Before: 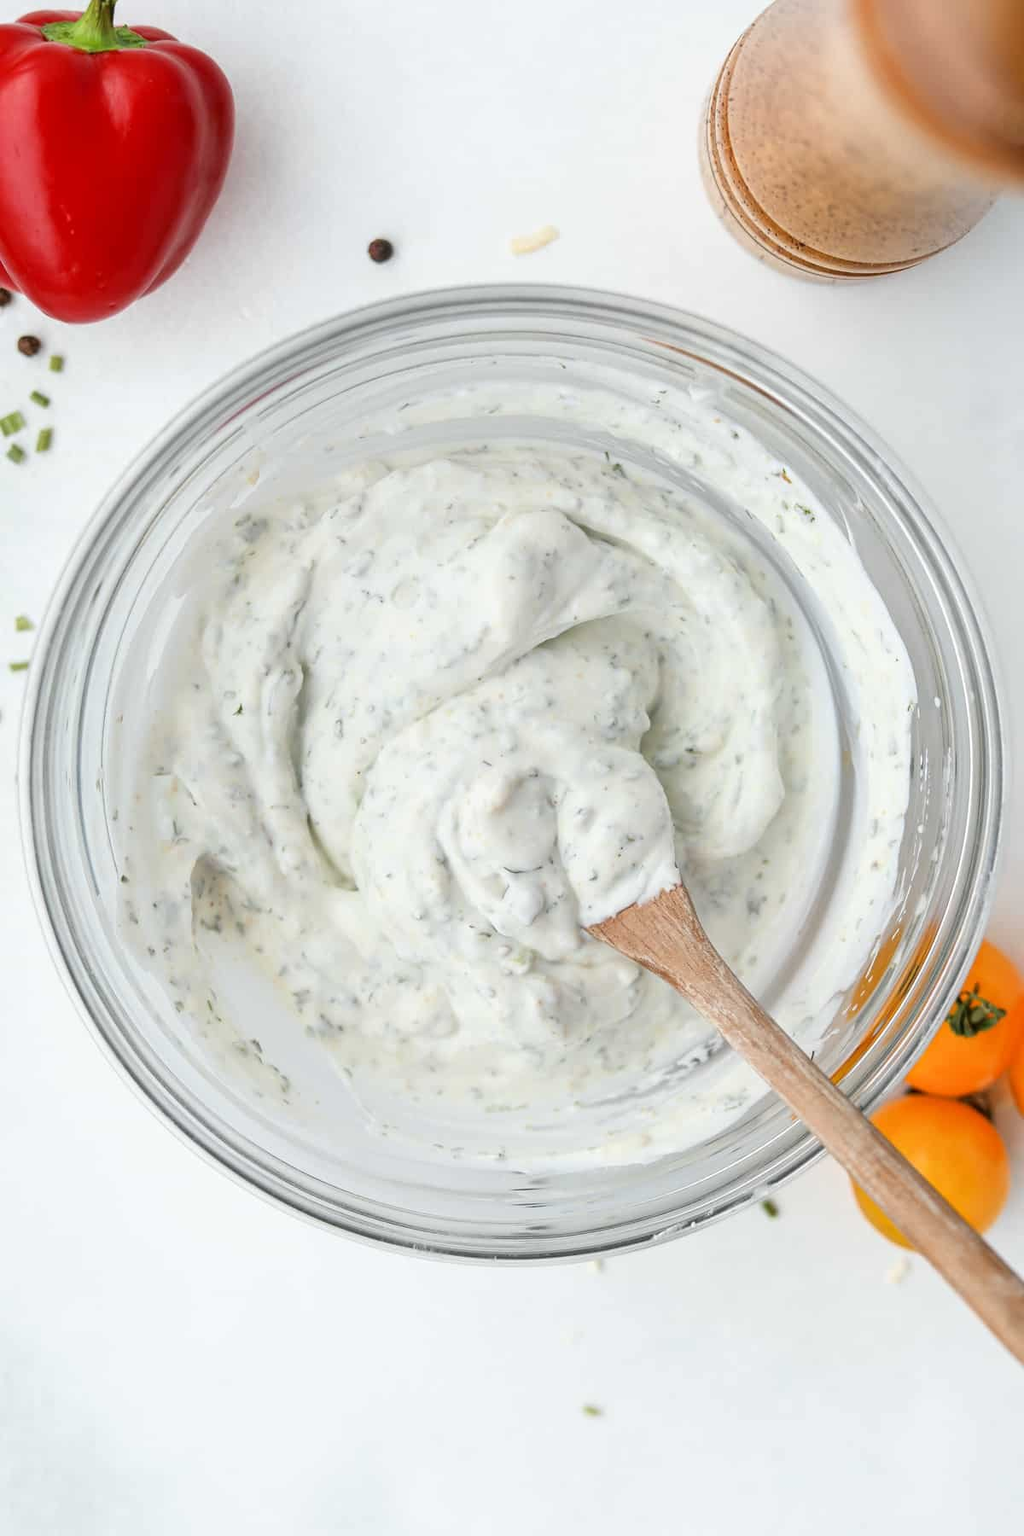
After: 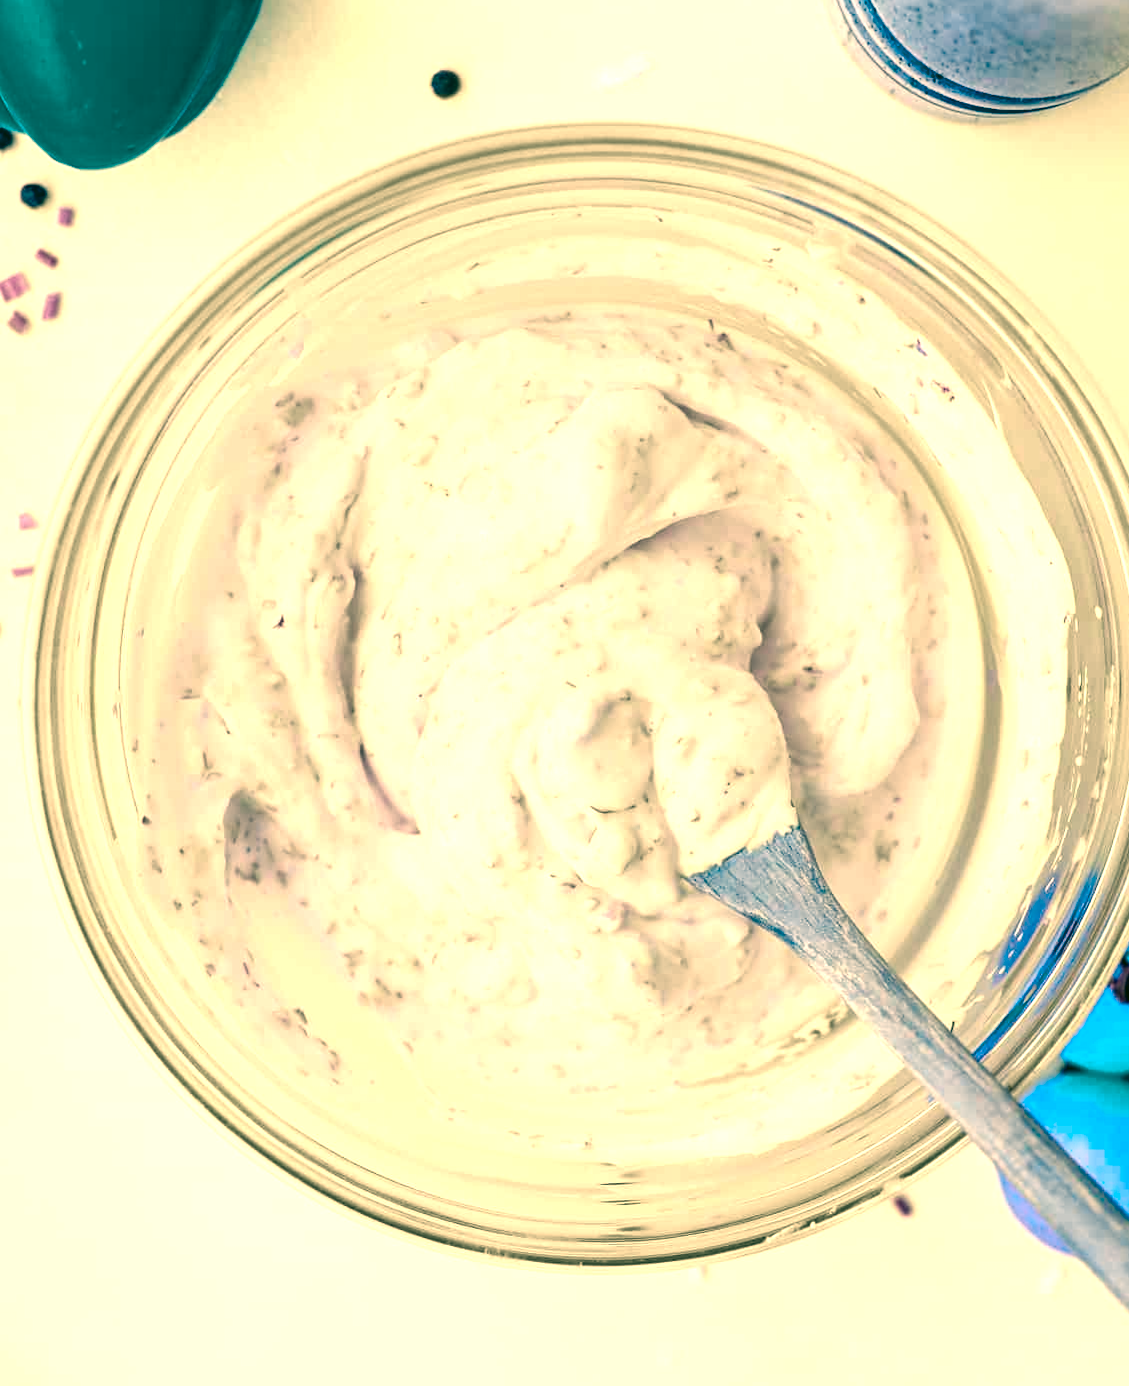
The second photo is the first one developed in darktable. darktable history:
crop and rotate: angle 0.045°, top 11.669%, right 5.761%, bottom 11.197%
color balance rgb: power › chroma 0.514%, power › hue 258.74°, highlights gain › chroma 1.596%, highlights gain › hue 56.86°, perceptual saturation grading › global saturation 20%, perceptual saturation grading › highlights -25.19%, perceptual saturation grading › shadows 24.173%, hue shift -150°, contrast 34.813%, saturation formula JzAzBz (2021)
color correction: highlights a* 5.68, highlights b* 33.44, shadows a* -25.95, shadows b* 3.98
